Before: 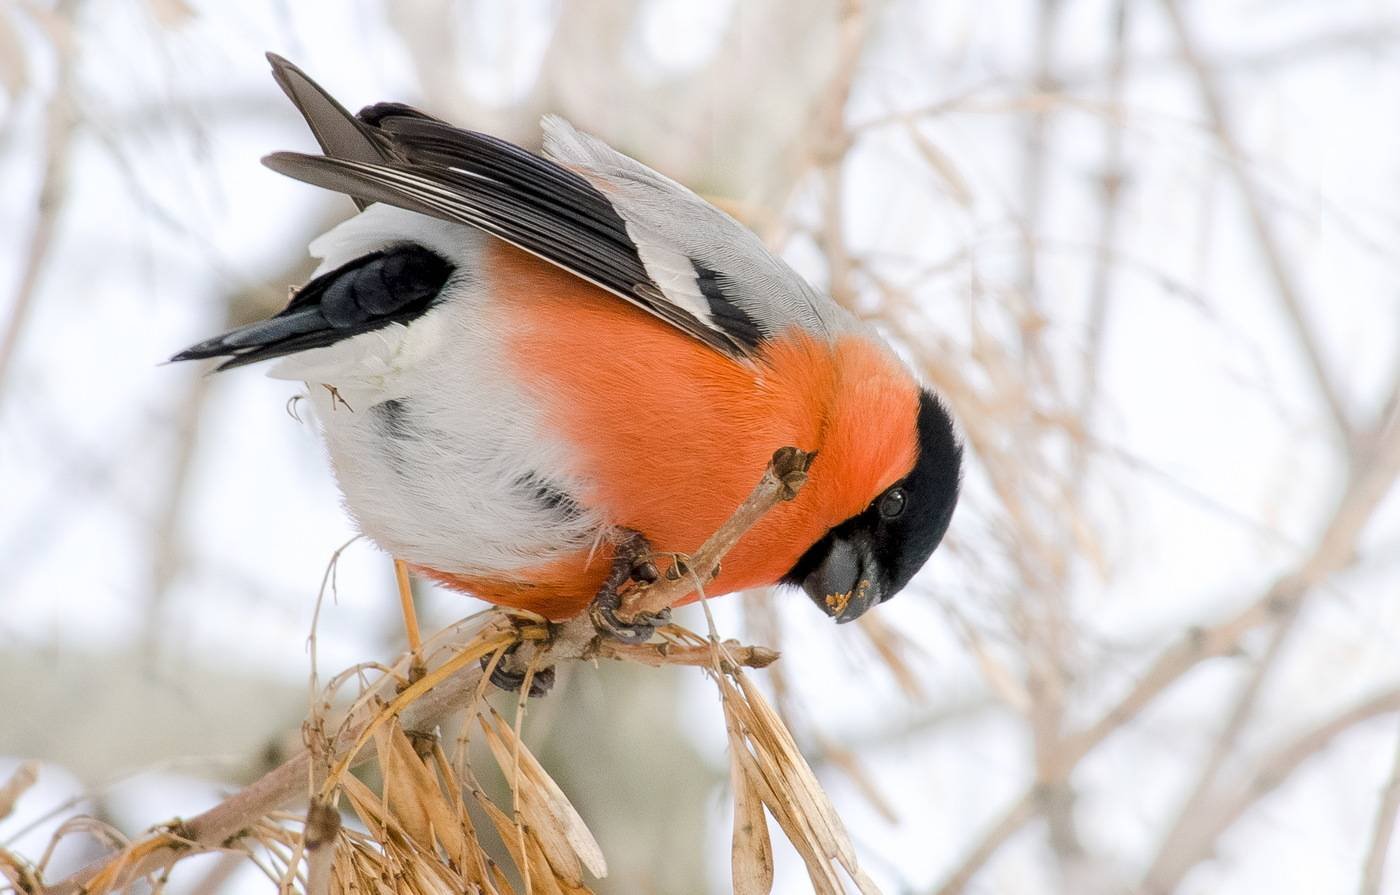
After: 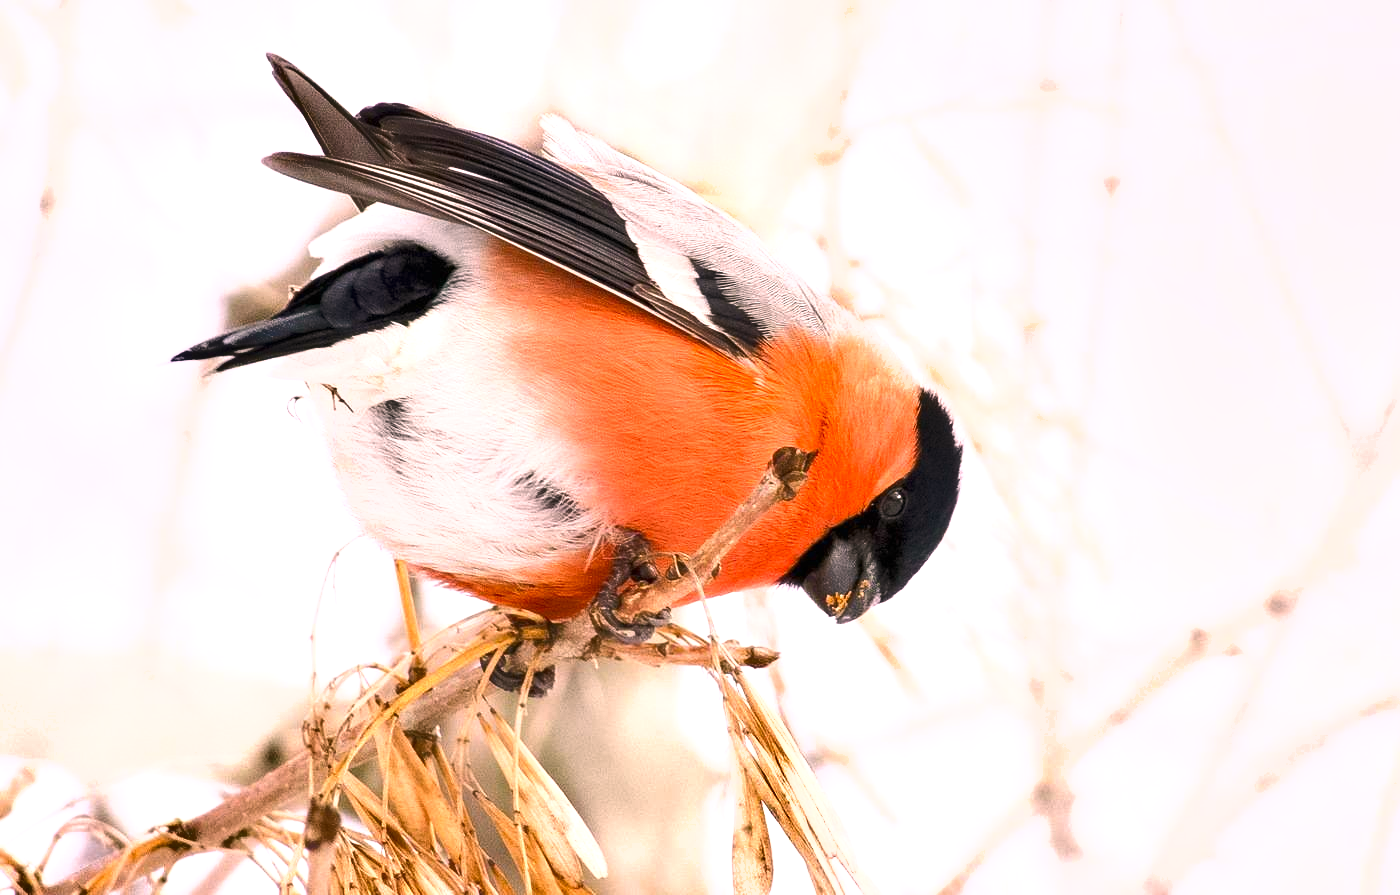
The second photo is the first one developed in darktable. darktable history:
shadows and highlights: shadows 49, highlights -41, soften with gaussian
color correction: highlights a* 14.52, highlights b* 4.84
exposure: black level correction 0, exposure 1 EV, compensate exposure bias true, compensate highlight preservation false
